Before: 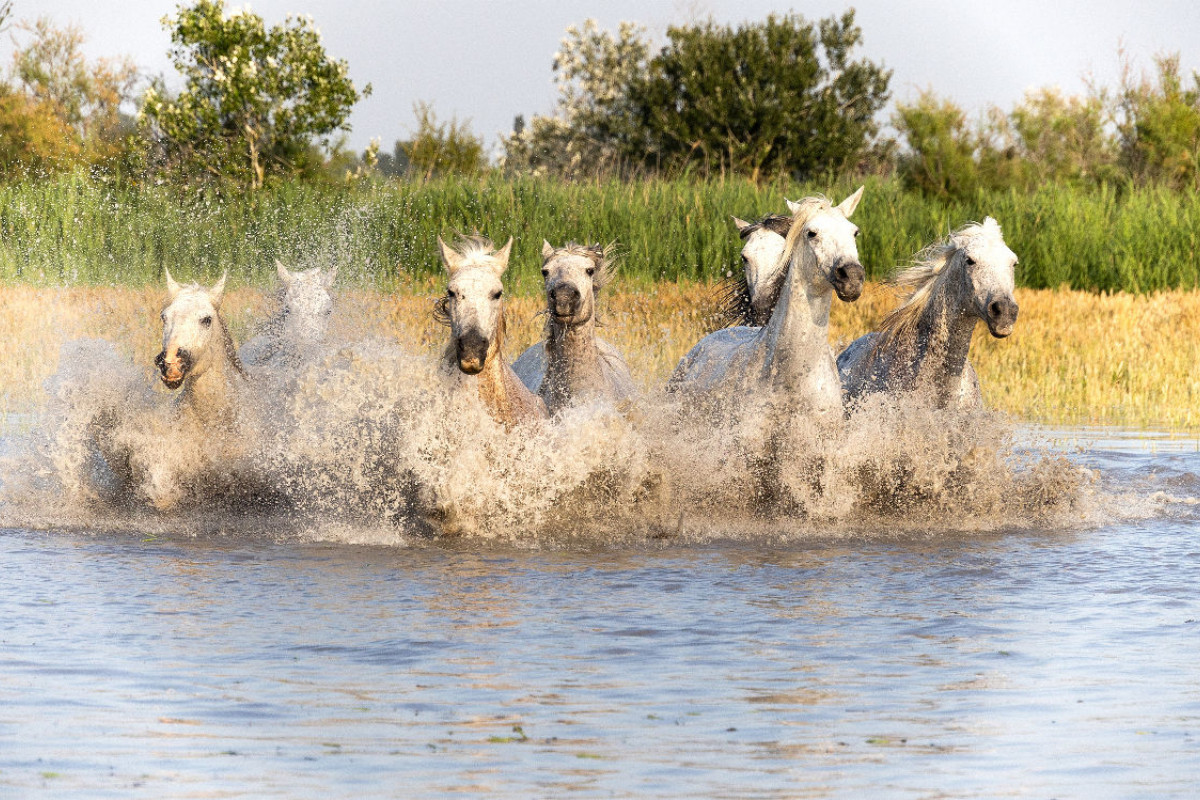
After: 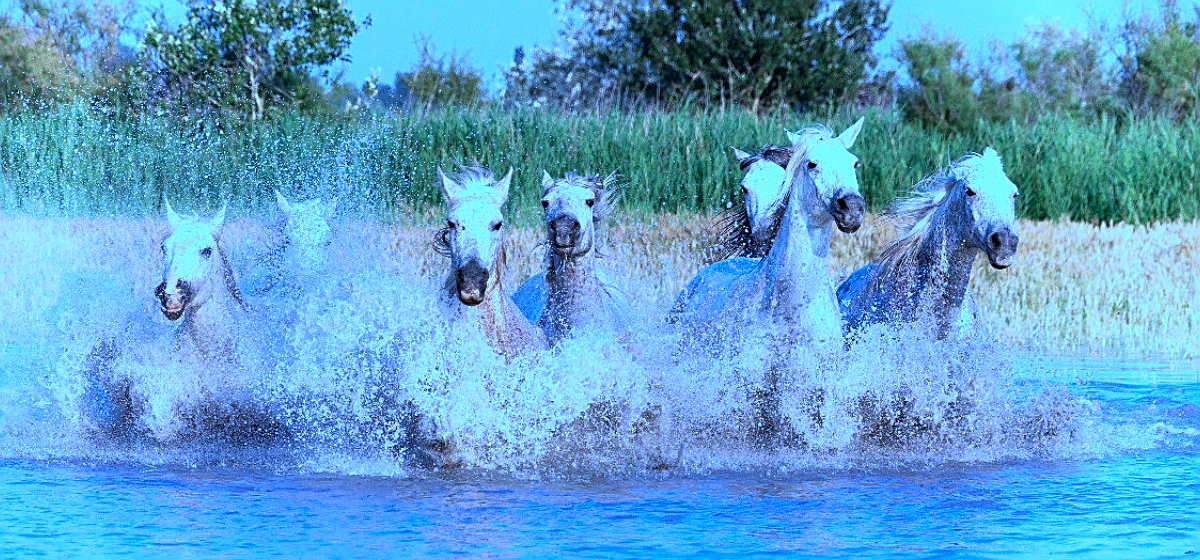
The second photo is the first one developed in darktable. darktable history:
crop and rotate: top 8.738%, bottom 21.246%
sharpen: on, module defaults
color calibration: illuminant as shot in camera, x 0.483, y 0.431, temperature 2447.66 K
